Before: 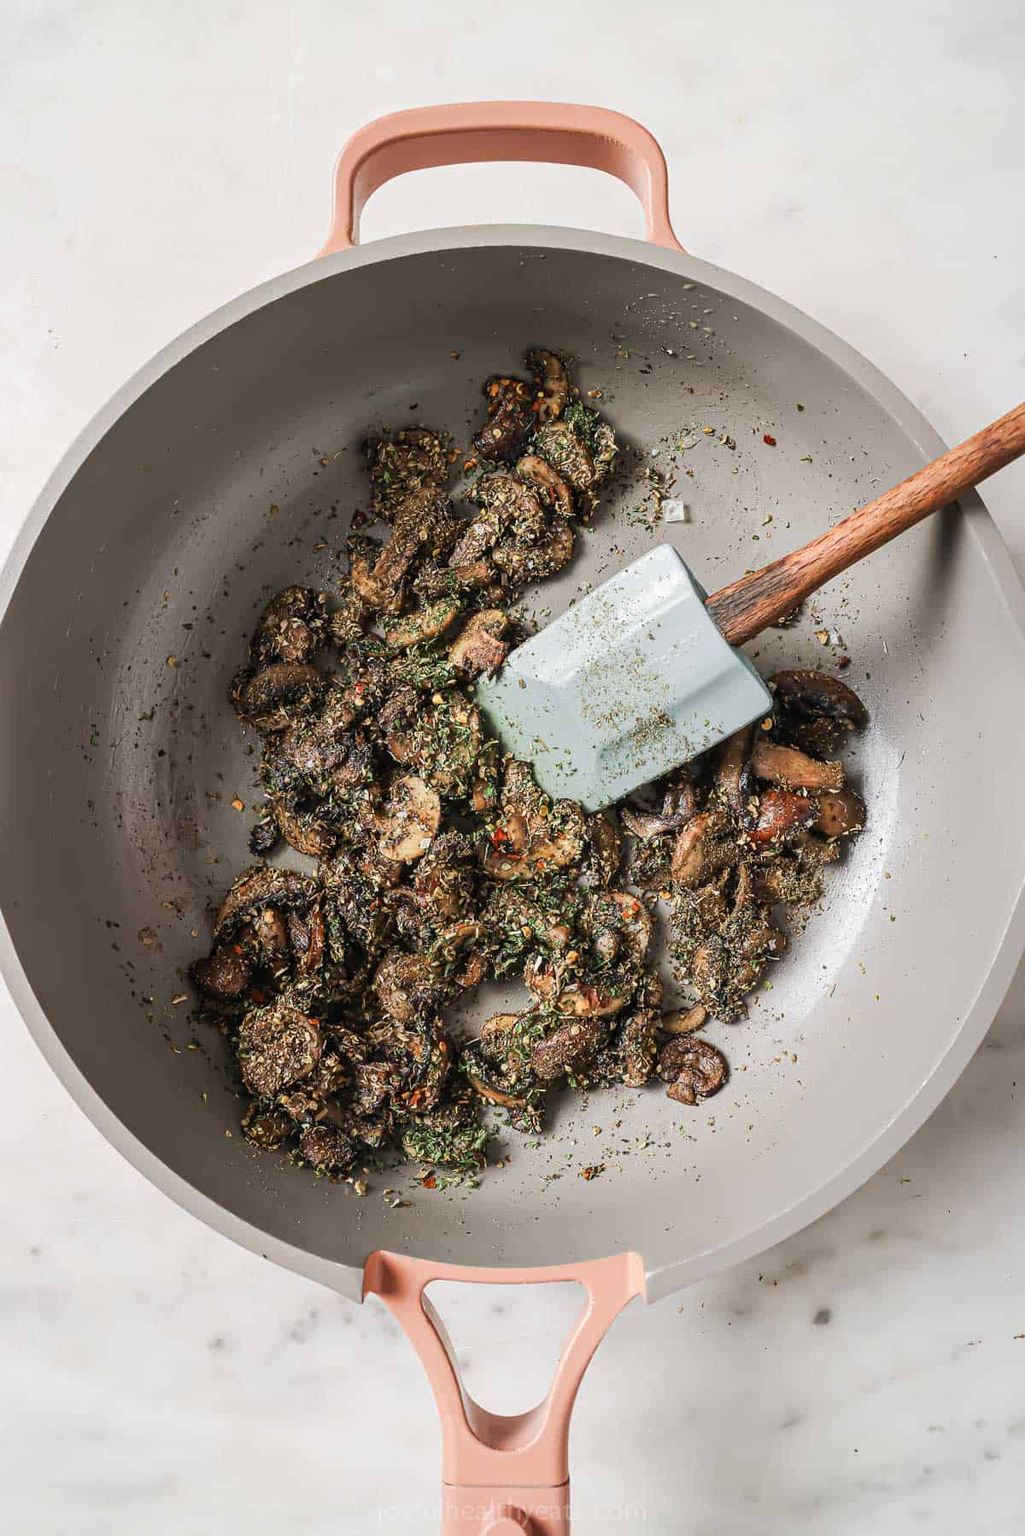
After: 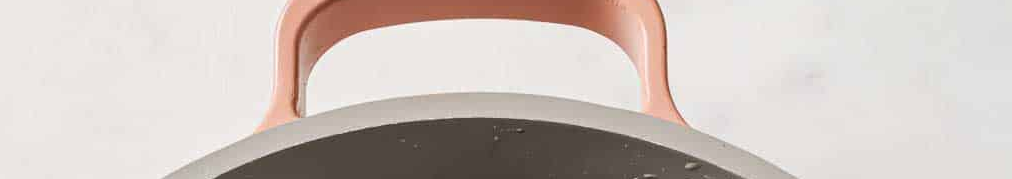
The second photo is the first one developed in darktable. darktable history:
crop and rotate: left 9.644%, top 9.491%, right 6.021%, bottom 80.509%
tone equalizer: on, module defaults
